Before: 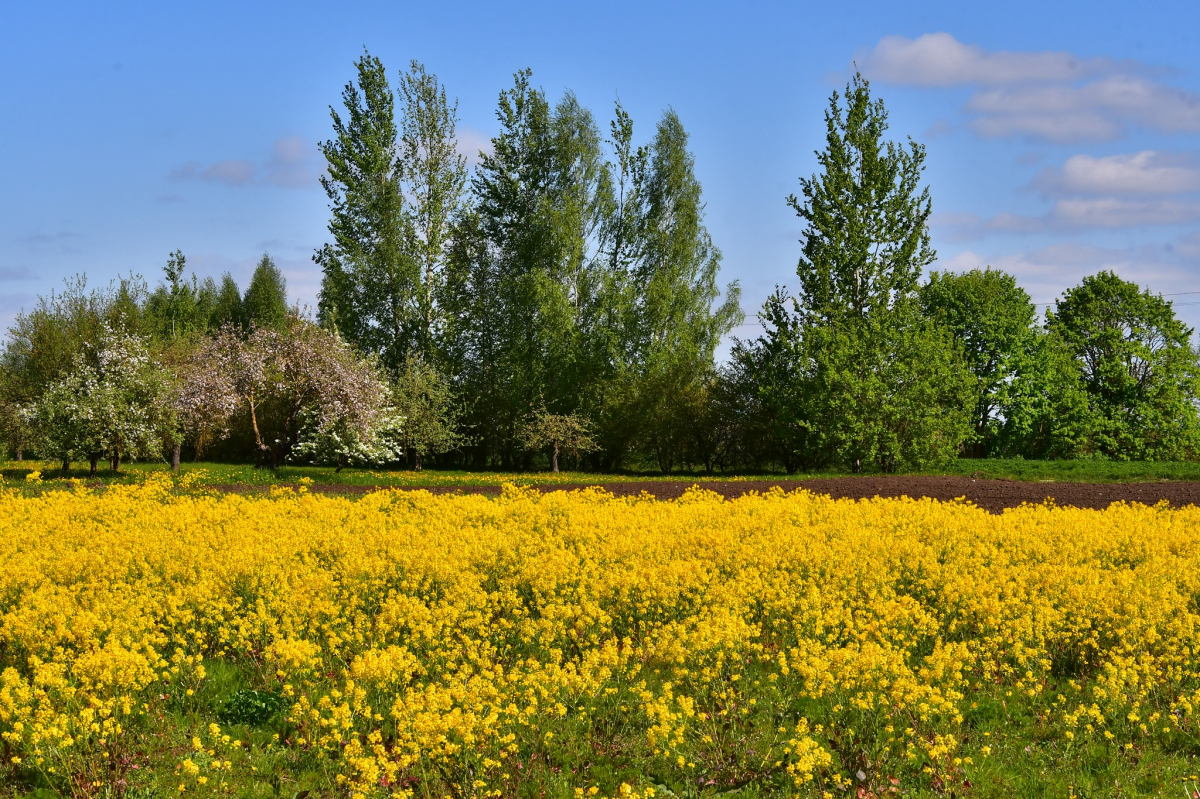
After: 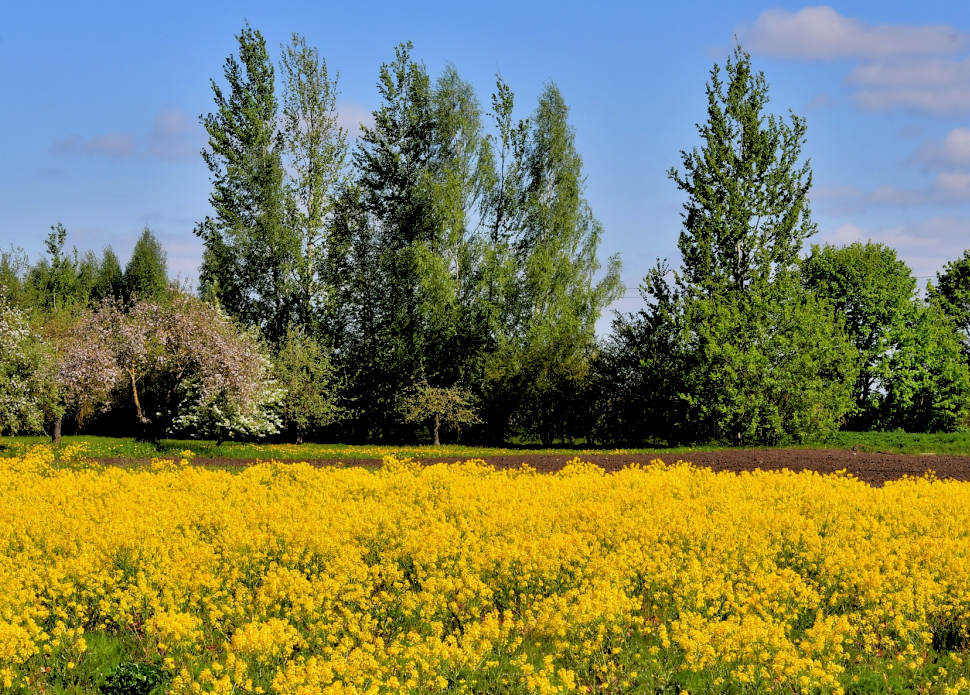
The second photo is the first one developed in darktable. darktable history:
rgb levels: preserve colors sum RGB, levels [[0.038, 0.433, 0.934], [0, 0.5, 1], [0, 0.5, 1]]
crop: left 9.929%, top 3.475%, right 9.188%, bottom 9.529%
